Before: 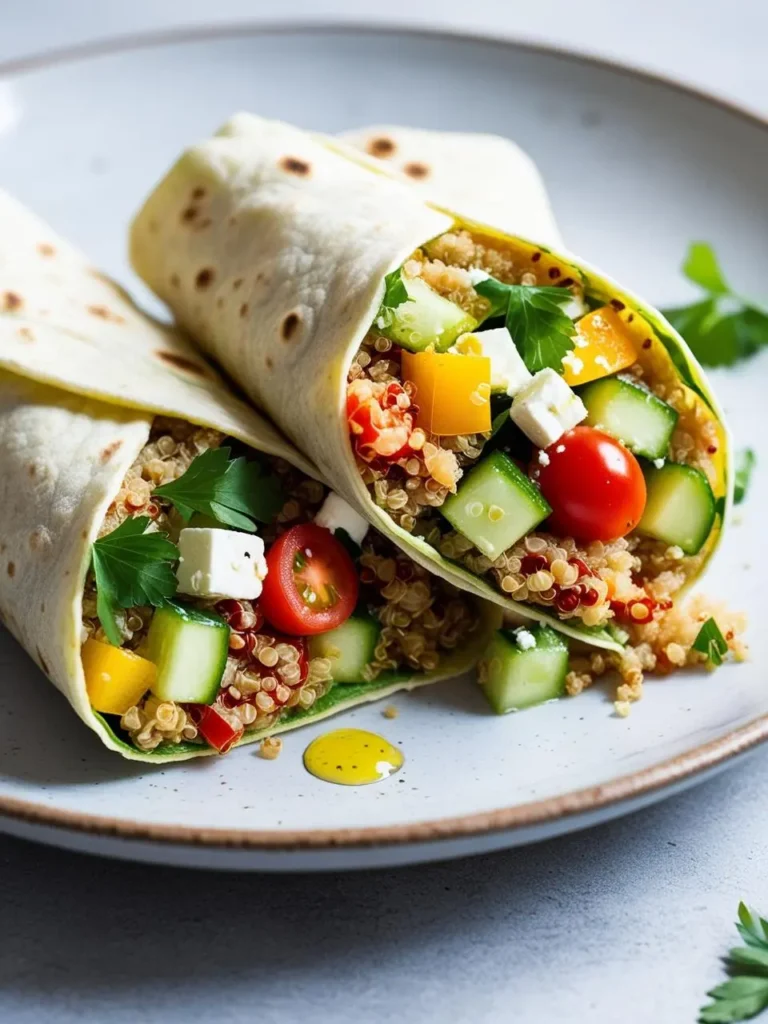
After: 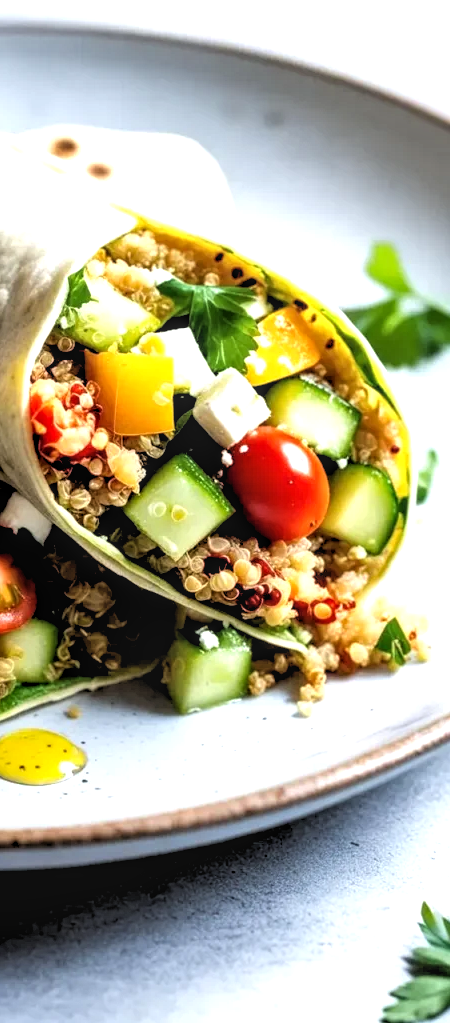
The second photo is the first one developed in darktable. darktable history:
rgb levels: levels [[0.034, 0.472, 0.904], [0, 0.5, 1], [0, 0.5, 1]]
exposure: black level correction 0, exposure 0.5 EV, compensate highlight preservation false
crop: left 41.402%
local contrast: on, module defaults
